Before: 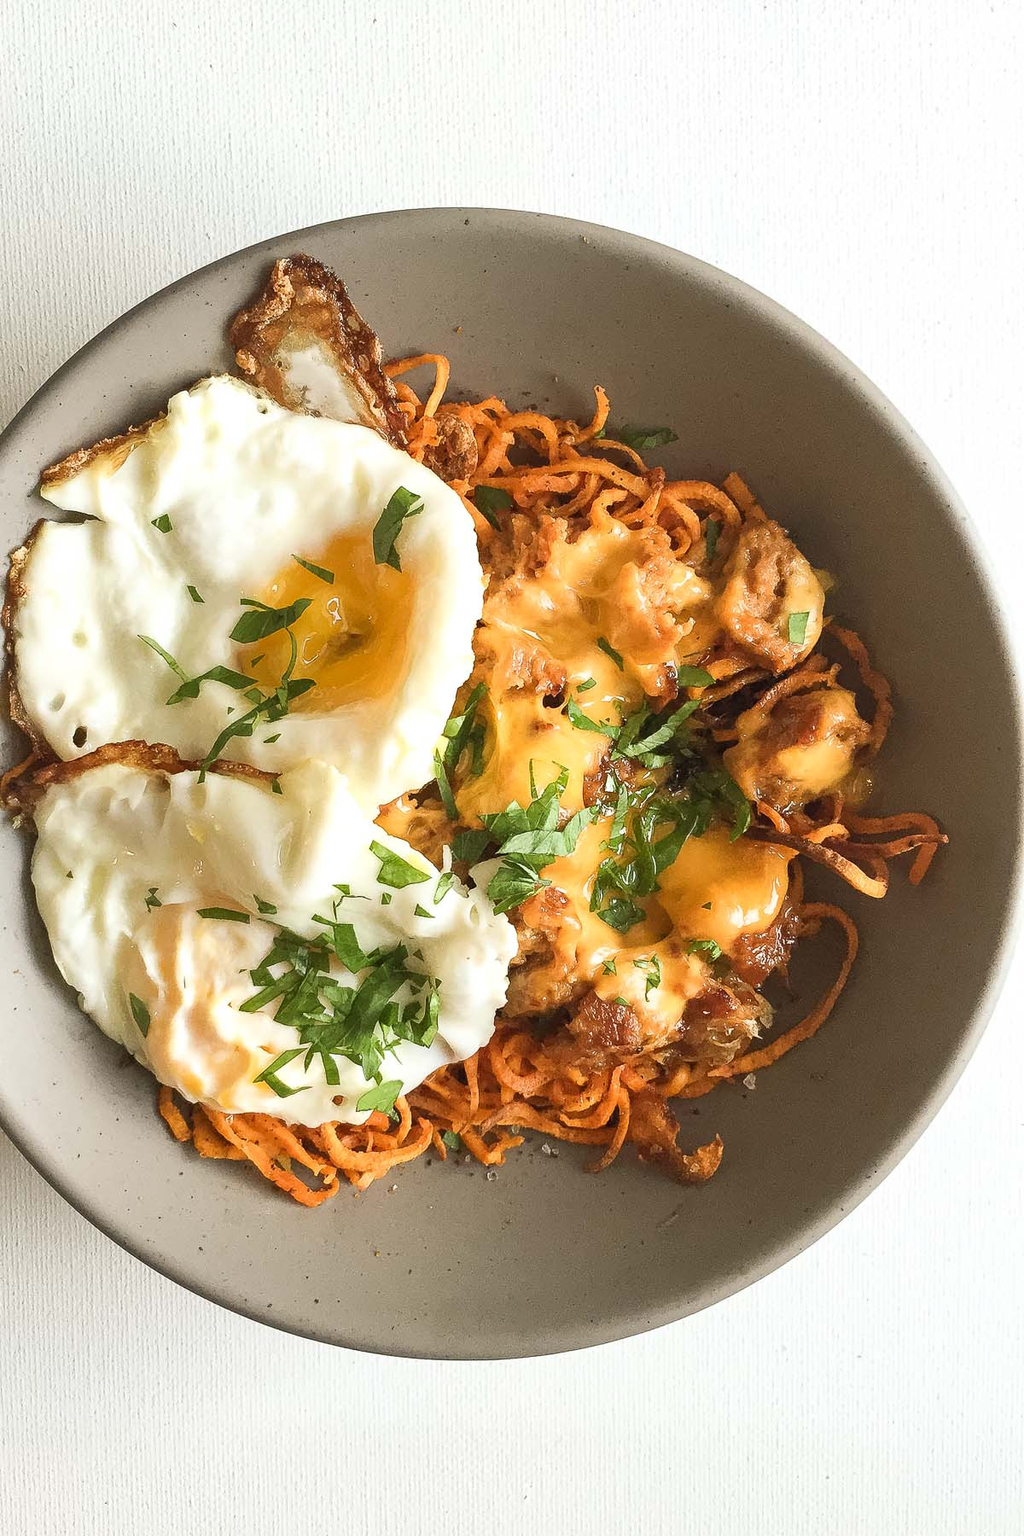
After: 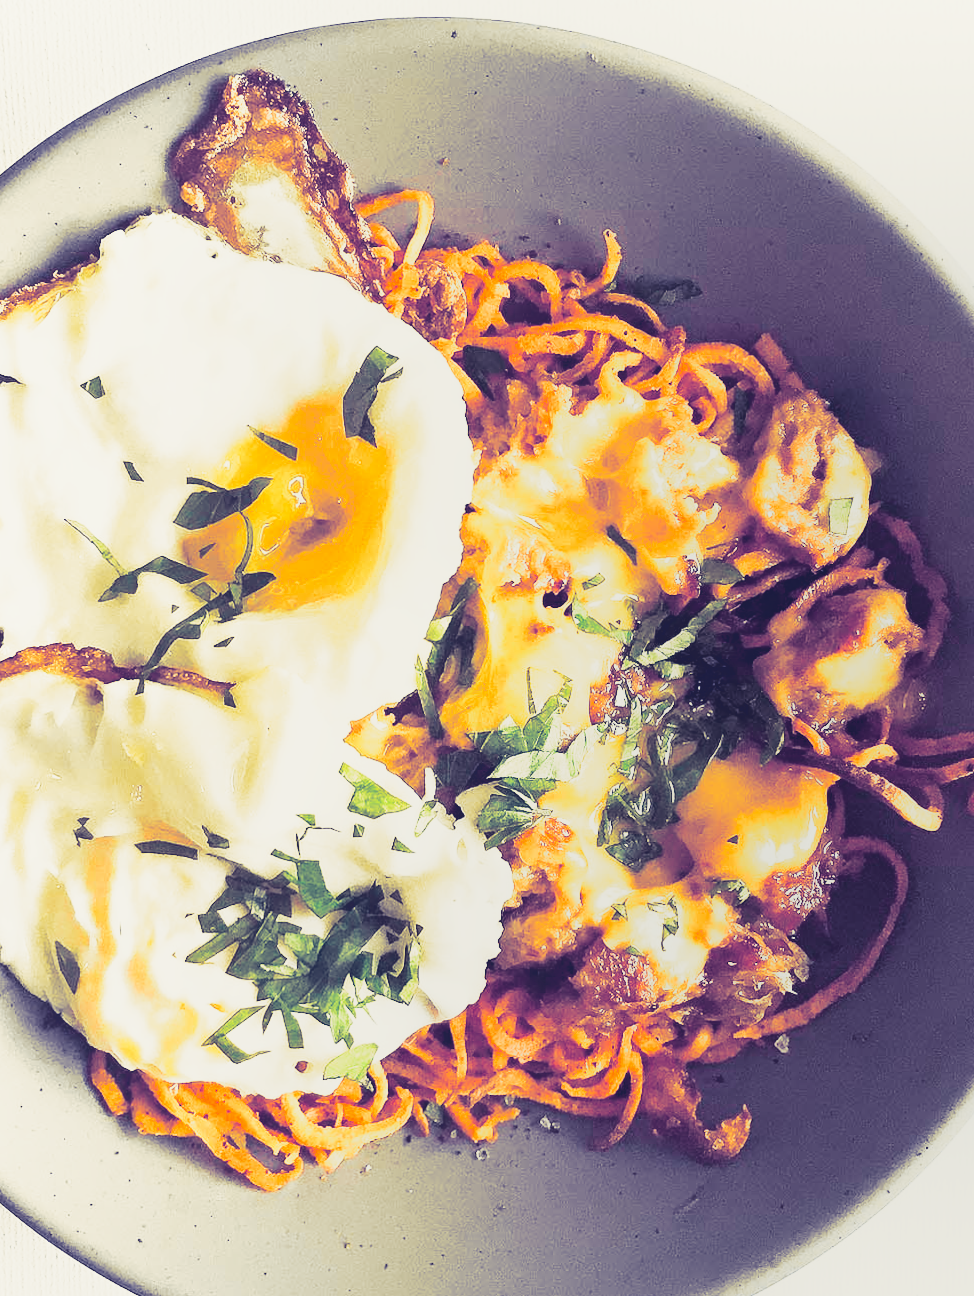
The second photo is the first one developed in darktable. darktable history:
rotate and perspective: rotation 0.174°, lens shift (vertical) 0.013, lens shift (horizontal) 0.019, shear 0.001, automatic cropping original format, crop left 0.007, crop right 0.991, crop top 0.016, crop bottom 0.997
split-toning: shadows › hue 242.67°, shadows › saturation 0.733, highlights › hue 45.33°, highlights › saturation 0.667, balance -53.304, compress 21.15%
tone curve: curves: ch0 [(0, 0.074) (0.129, 0.136) (0.285, 0.301) (0.689, 0.764) (0.854, 0.926) (0.987, 0.977)]; ch1 [(0, 0) (0.337, 0.249) (0.434, 0.437) (0.485, 0.491) (0.515, 0.495) (0.566, 0.57) (0.625, 0.625) (0.764, 0.806) (1, 1)]; ch2 [(0, 0) (0.314, 0.301) (0.401, 0.411) (0.505, 0.499) (0.54, 0.54) (0.608, 0.613) (0.706, 0.735) (1, 1)], color space Lab, independent channels, preserve colors none
filmic rgb: middle gray luminance 12.74%, black relative exposure -10.13 EV, white relative exposure 3.47 EV, threshold 6 EV, target black luminance 0%, hardness 5.74, latitude 44.69%, contrast 1.221, highlights saturation mix 5%, shadows ↔ highlights balance 26.78%, add noise in highlights 0, preserve chrominance no, color science v3 (2019), use custom middle-gray values true, iterations of high-quality reconstruction 0, contrast in highlights soft, enable highlight reconstruction true
local contrast: detail 70%
crop: left 7.856%, top 11.836%, right 10.12%, bottom 15.387%
